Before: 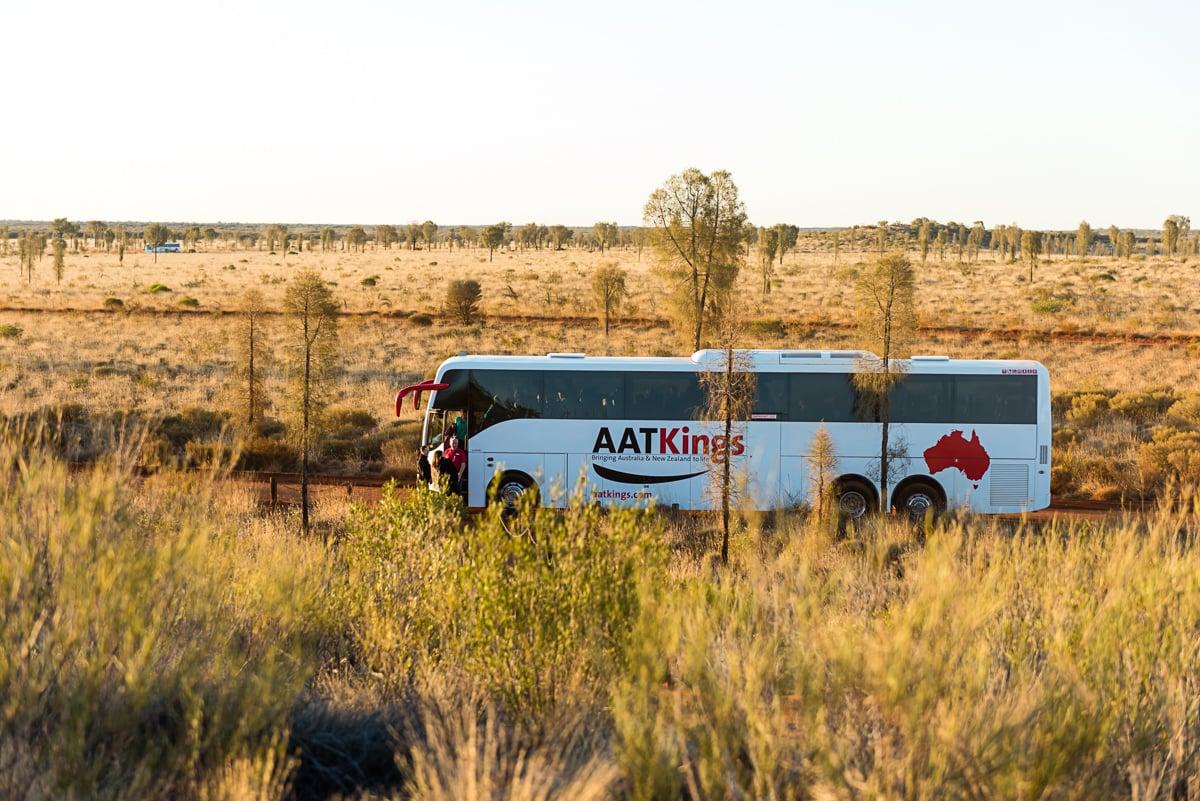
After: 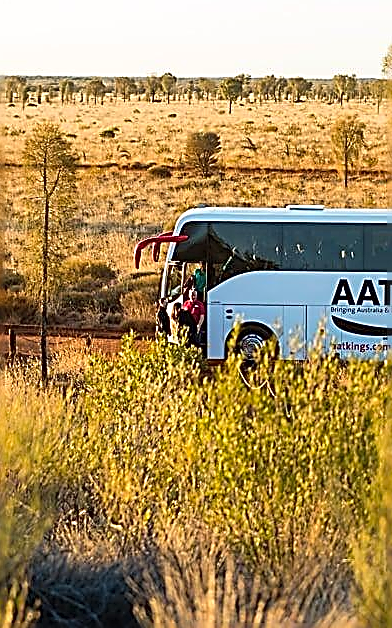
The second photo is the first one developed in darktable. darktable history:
contrast brightness saturation: brightness 0.092, saturation 0.191
sharpen: amount 1.874
shadows and highlights: radius 126.82, shadows 30.41, highlights -31.01, low approximation 0.01, soften with gaussian
crop and rotate: left 21.781%, top 18.555%, right 45.543%, bottom 3.003%
